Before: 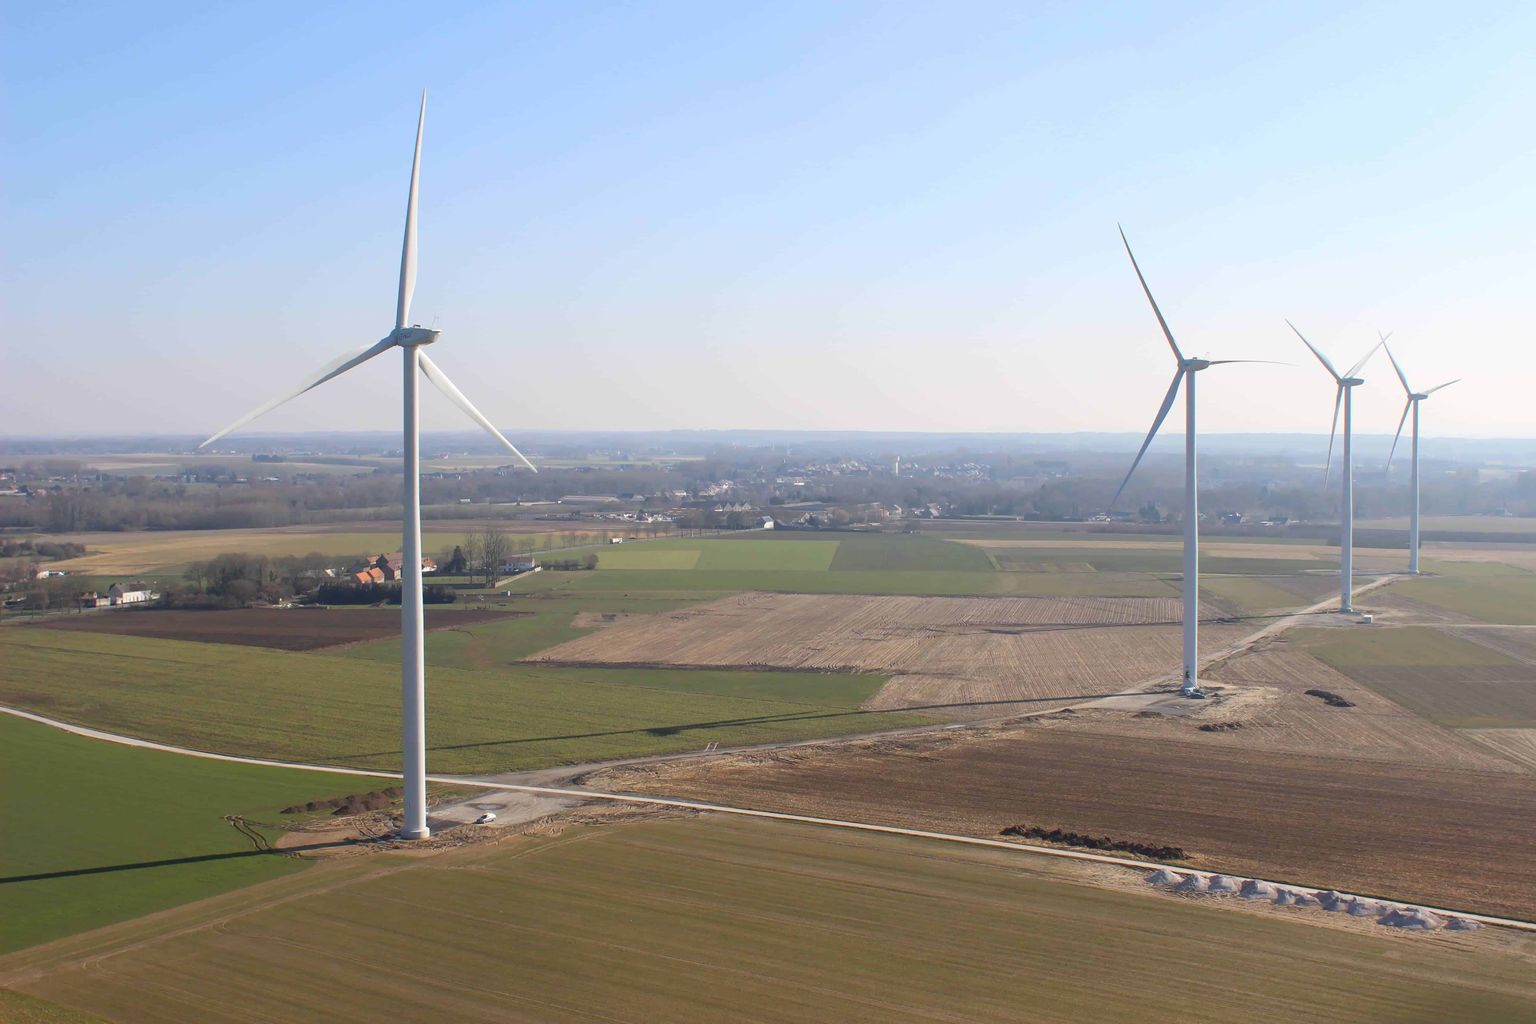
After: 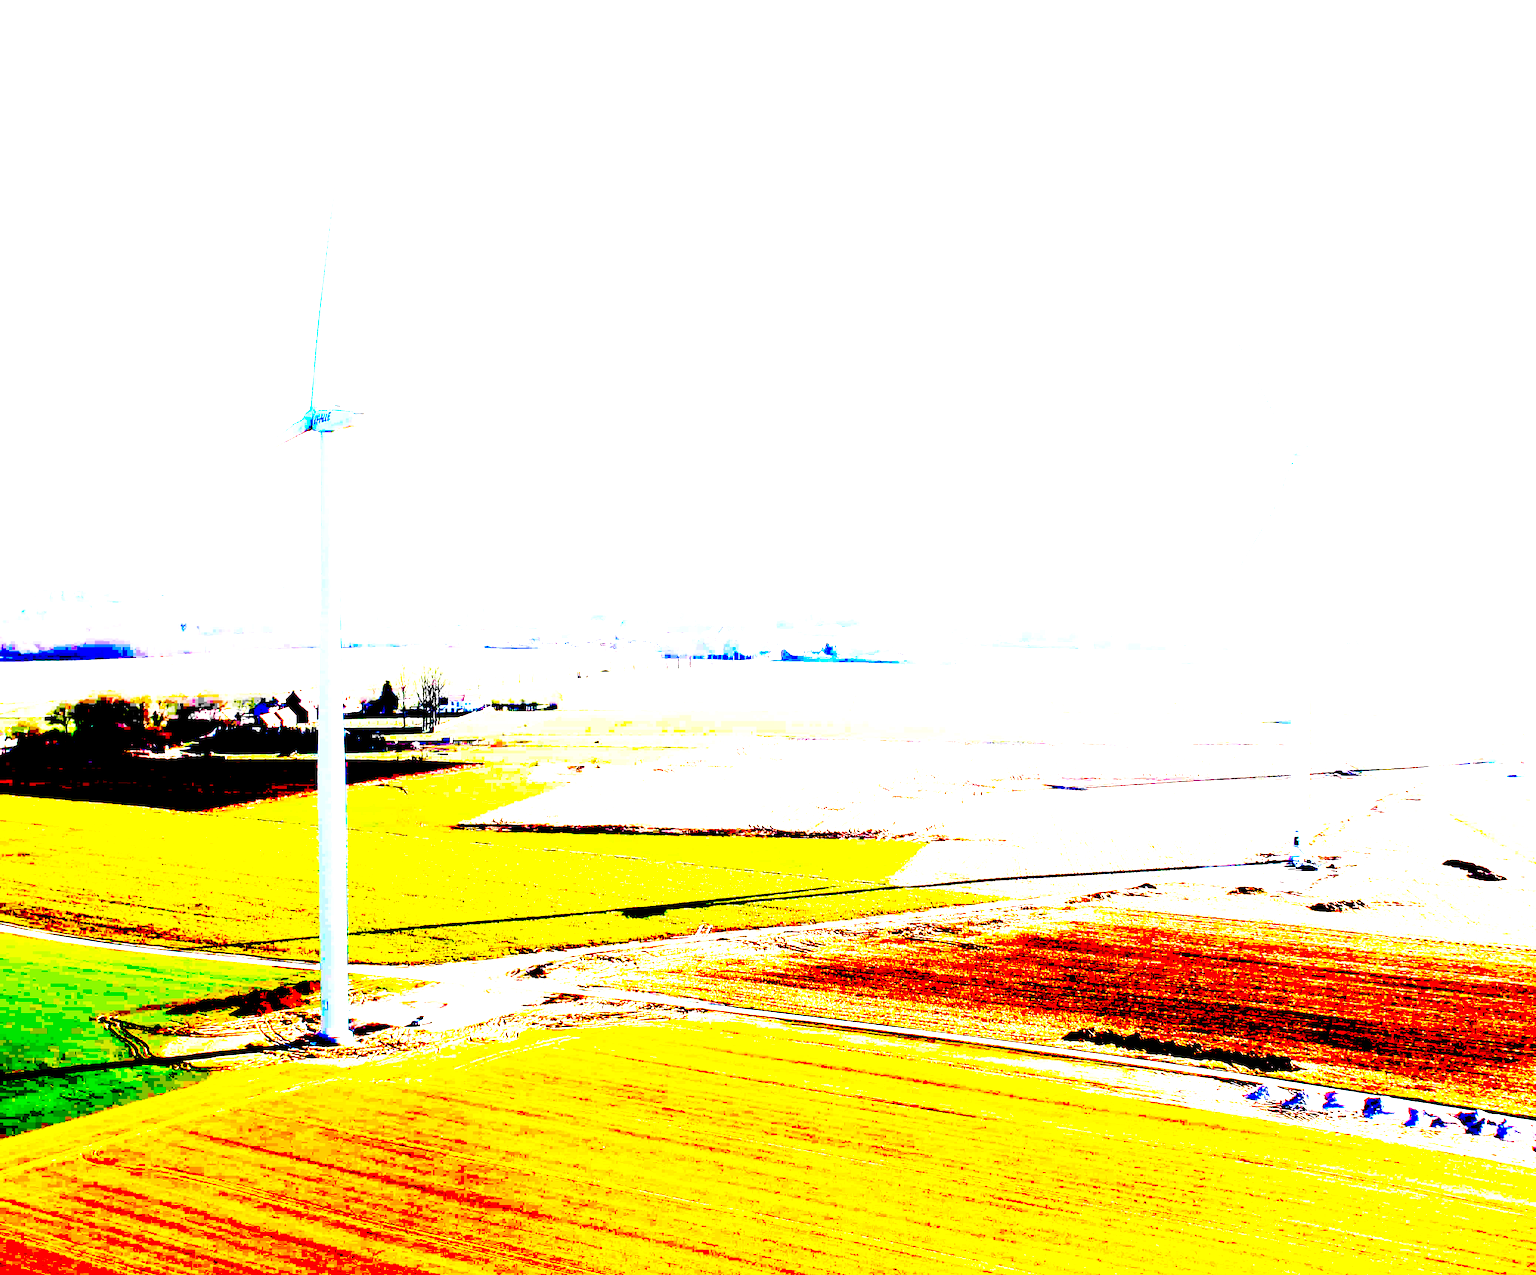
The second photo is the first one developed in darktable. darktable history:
base curve: curves: ch0 [(0, 0) (0.028, 0.03) (0.121, 0.232) (0.46, 0.748) (0.859, 0.968) (1, 1)], preserve colors none
exposure: black level correction 0.099, exposure 2.93 EV, compensate highlight preservation false
crop and rotate: left 9.571%, right 10.159%
